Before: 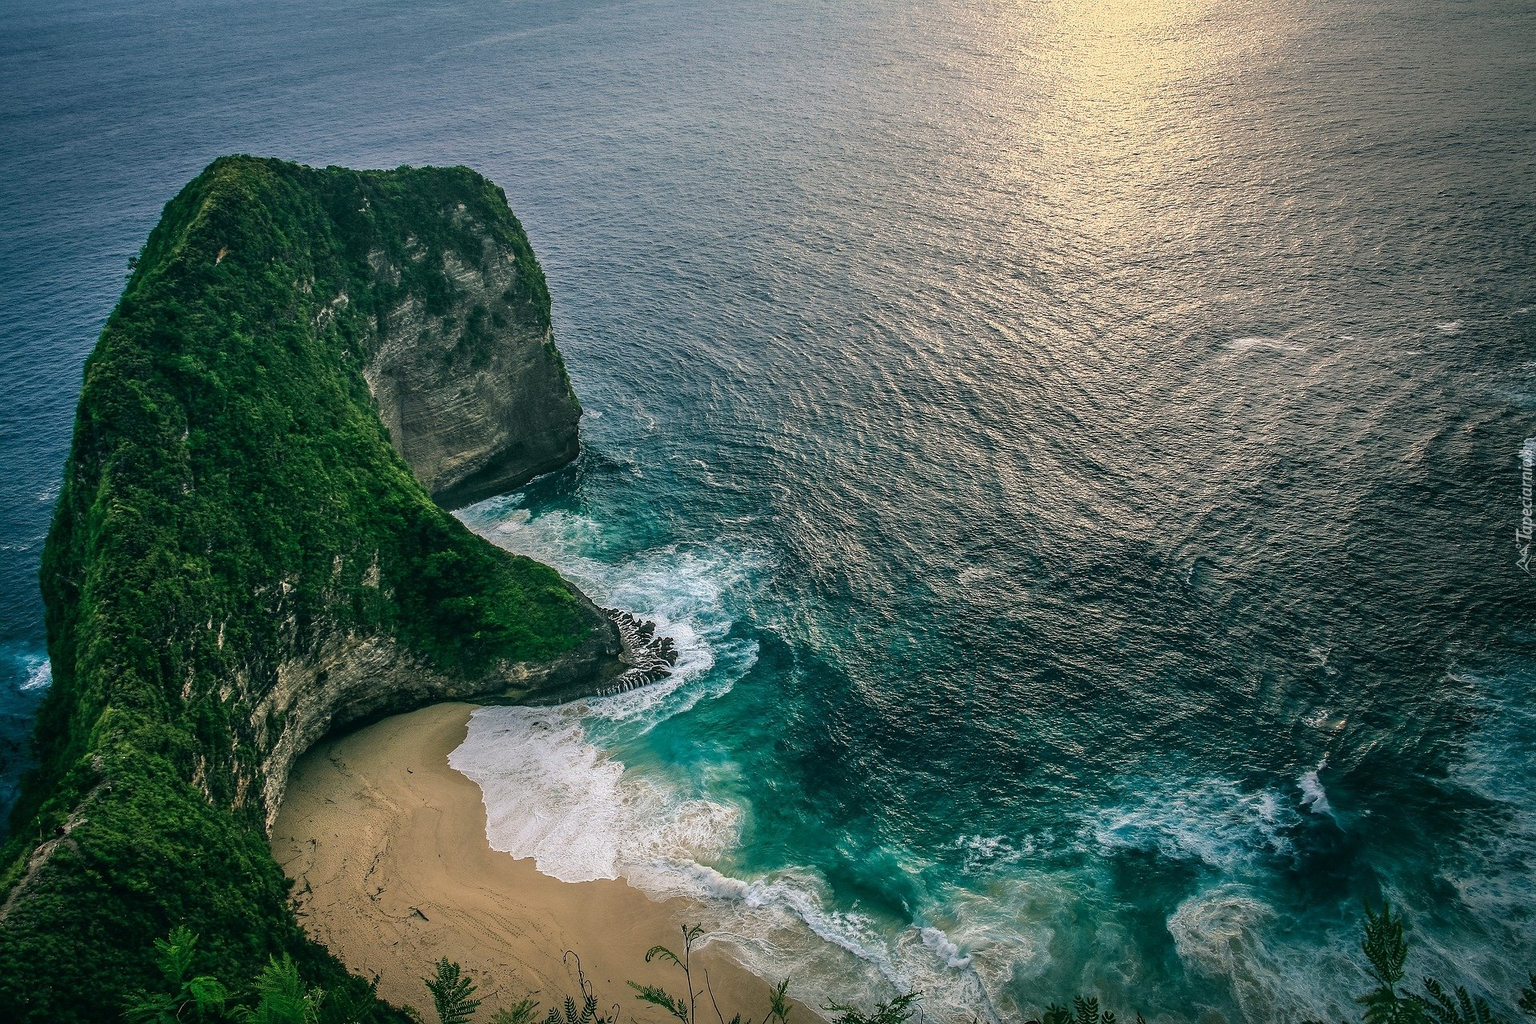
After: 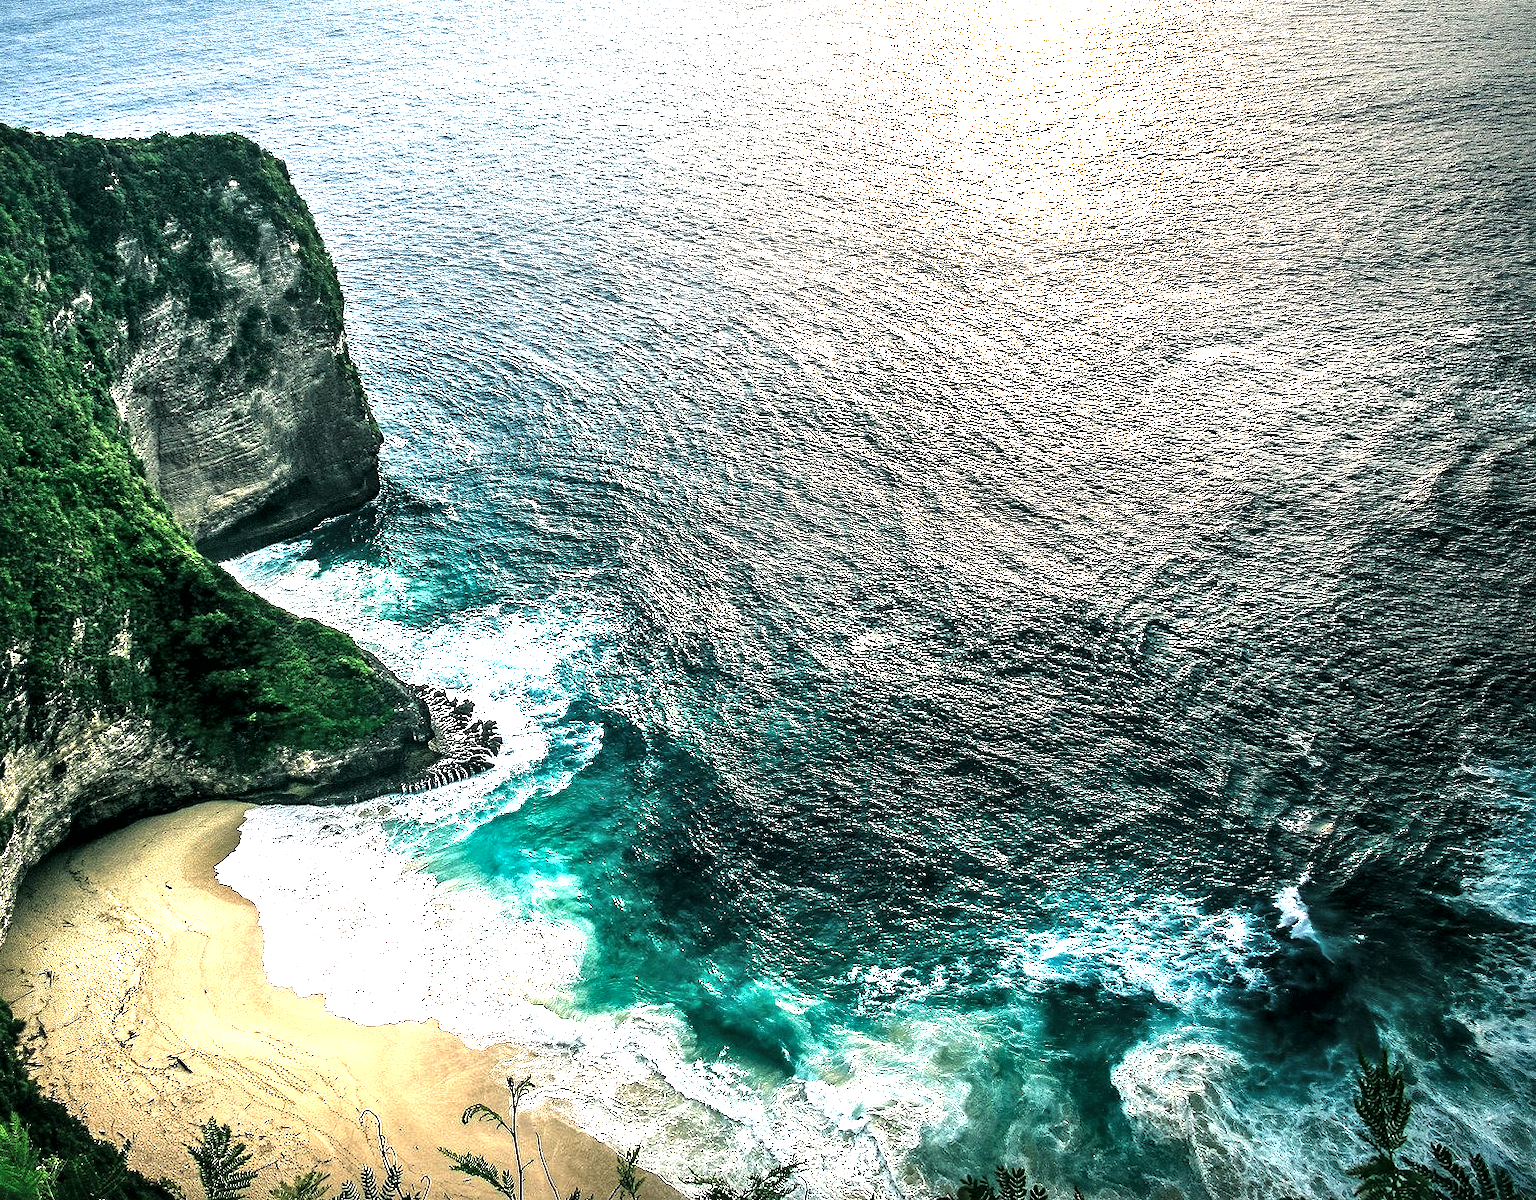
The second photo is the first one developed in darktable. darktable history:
exposure: black level correction 0, exposure 1.199 EV, compensate highlight preservation false
local contrast: mode bilateral grid, contrast 19, coarseness 49, detail 158%, midtone range 0.2
crop and rotate: left 17.899%, top 5.819%, right 1.782%
levels: black 0.05%, levels [0.044, 0.475, 0.791]
